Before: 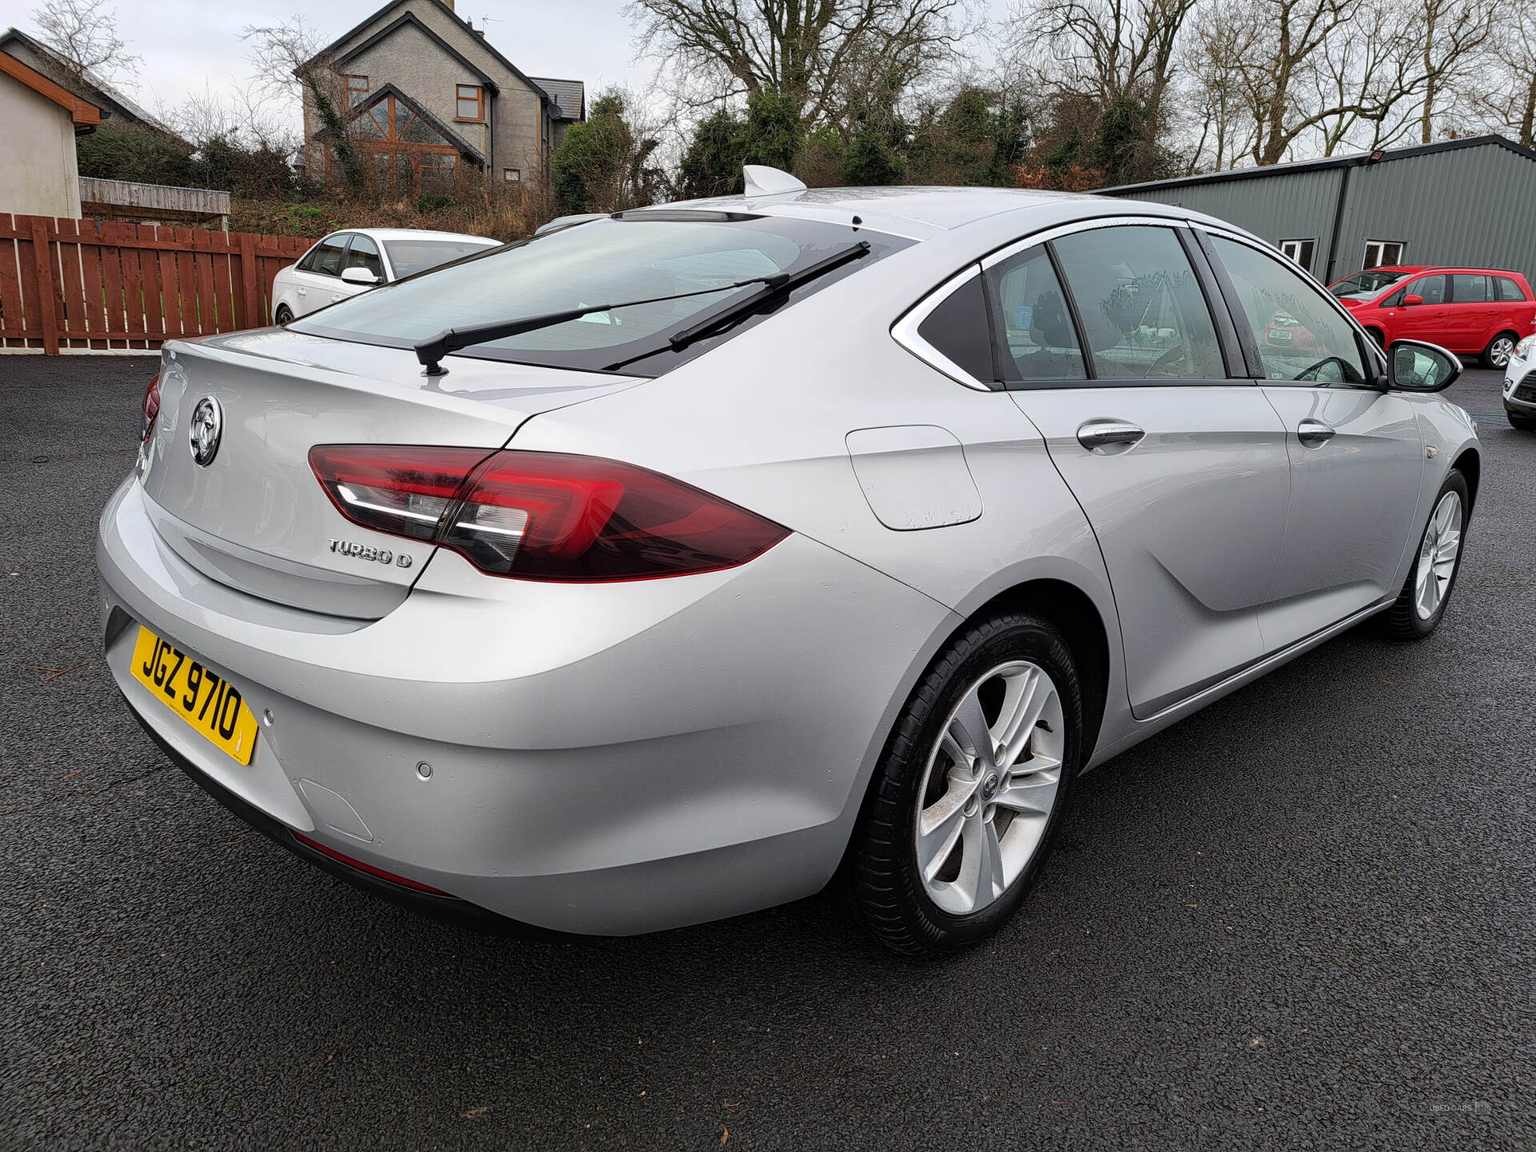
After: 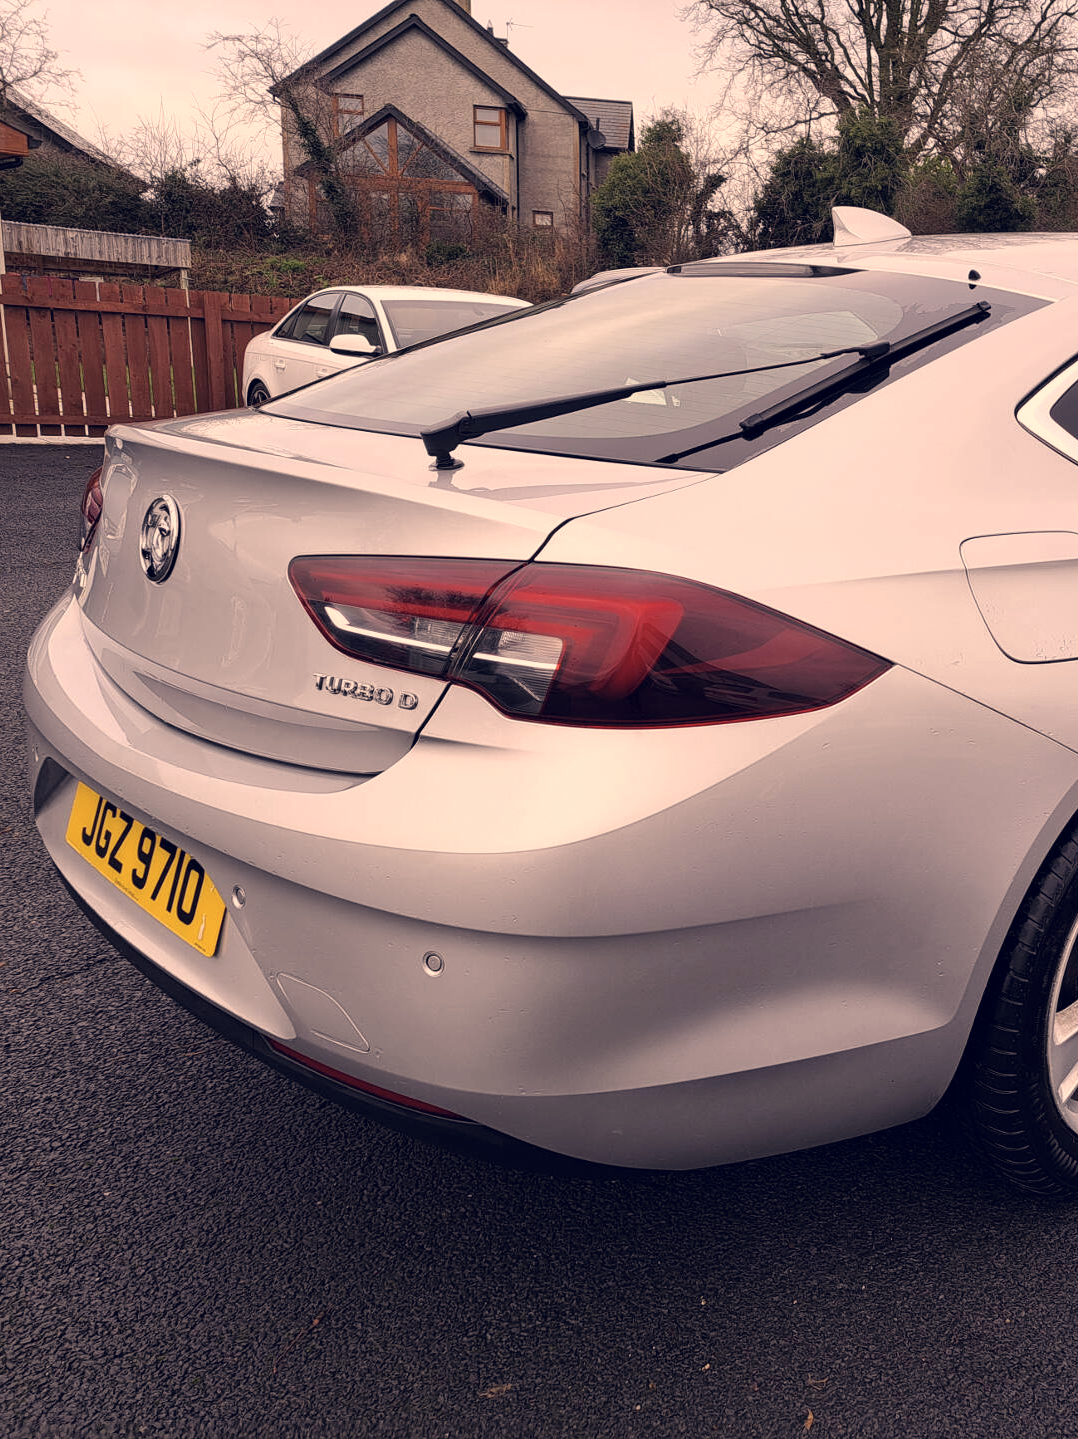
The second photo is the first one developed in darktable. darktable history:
crop: left 5.079%, right 38.749%
color correction: highlights a* 20.26, highlights b* 26.7, shadows a* 3.29, shadows b* -17.5, saturation 0.738
